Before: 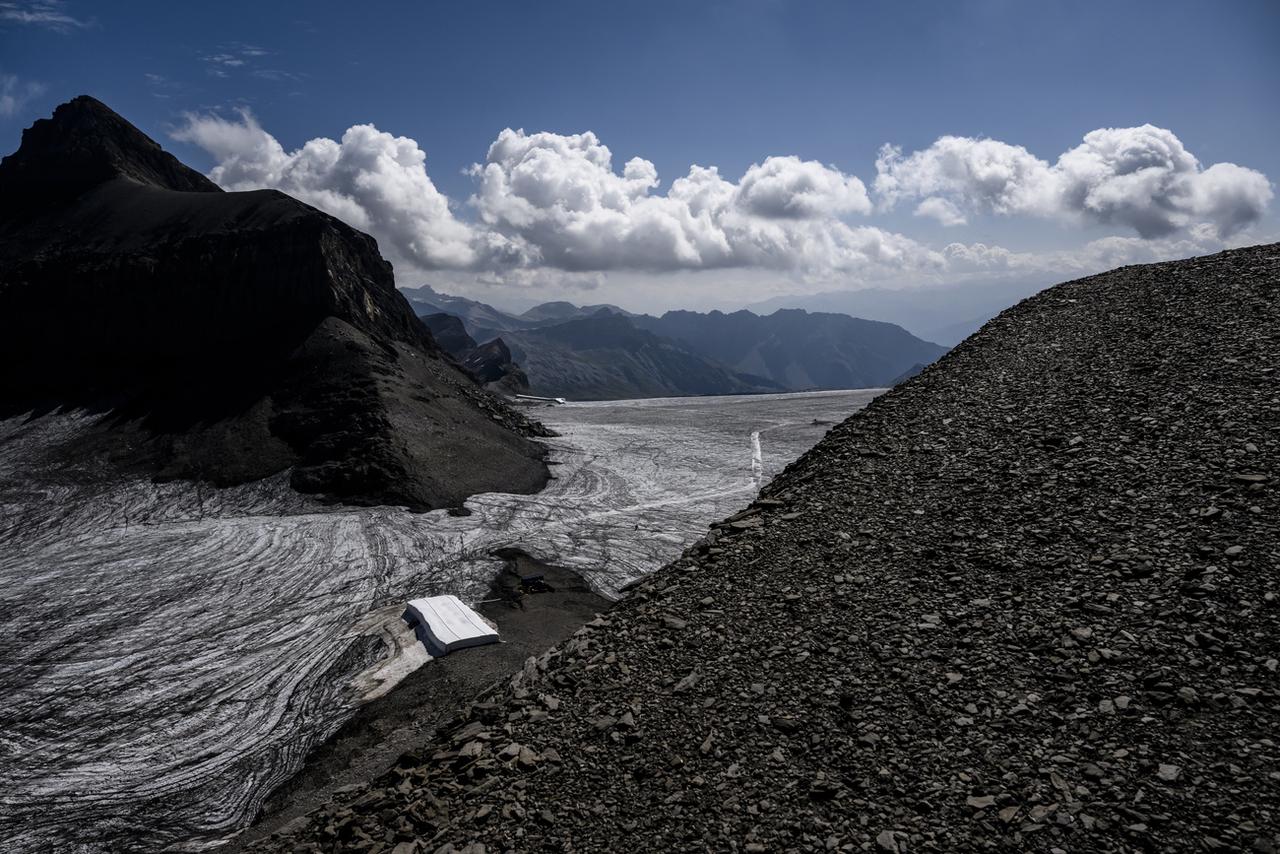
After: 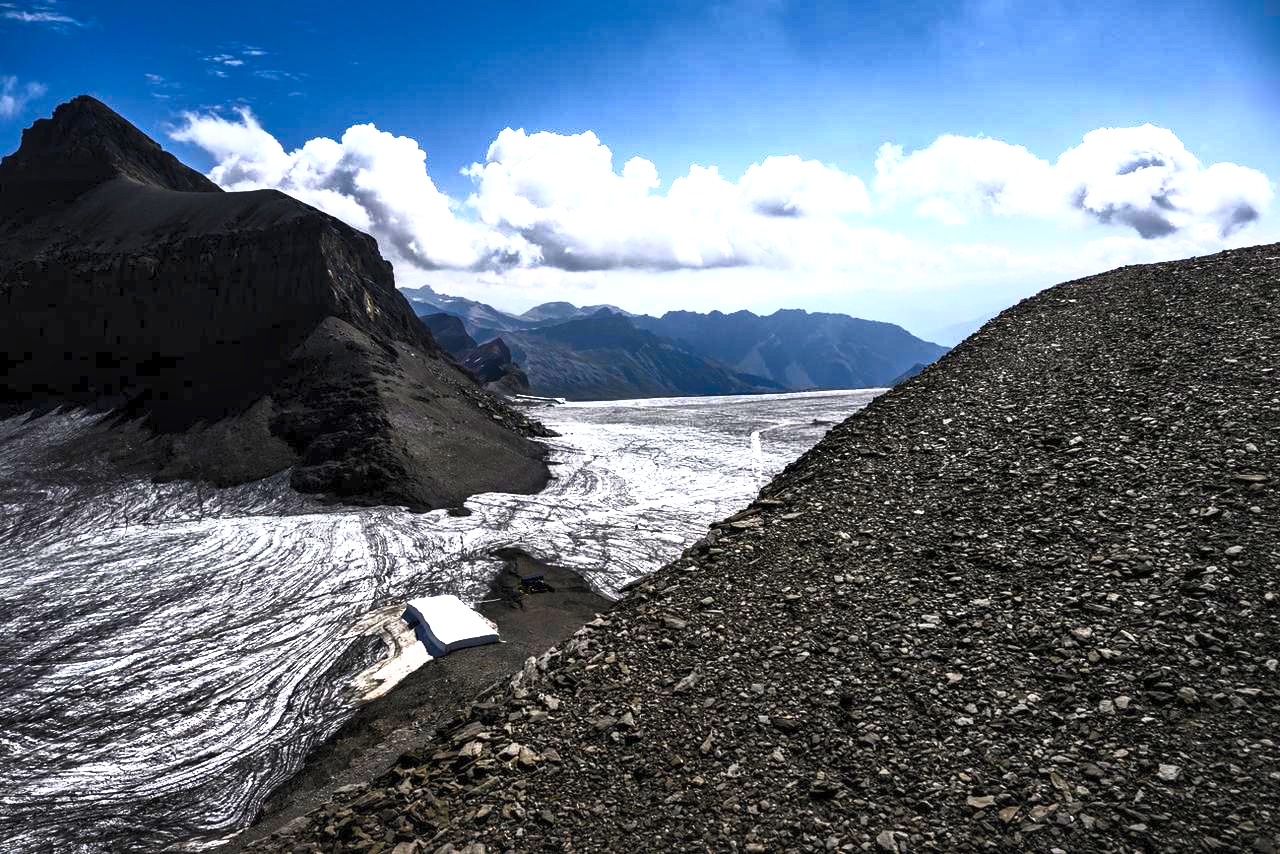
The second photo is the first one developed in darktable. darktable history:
contrast brightness saturation: contrast 1, brightness 1, saturation 1
local contrast: mode bilateral grid, contrast 25, coarseness 60, detail 151%, midtone range 0.2
